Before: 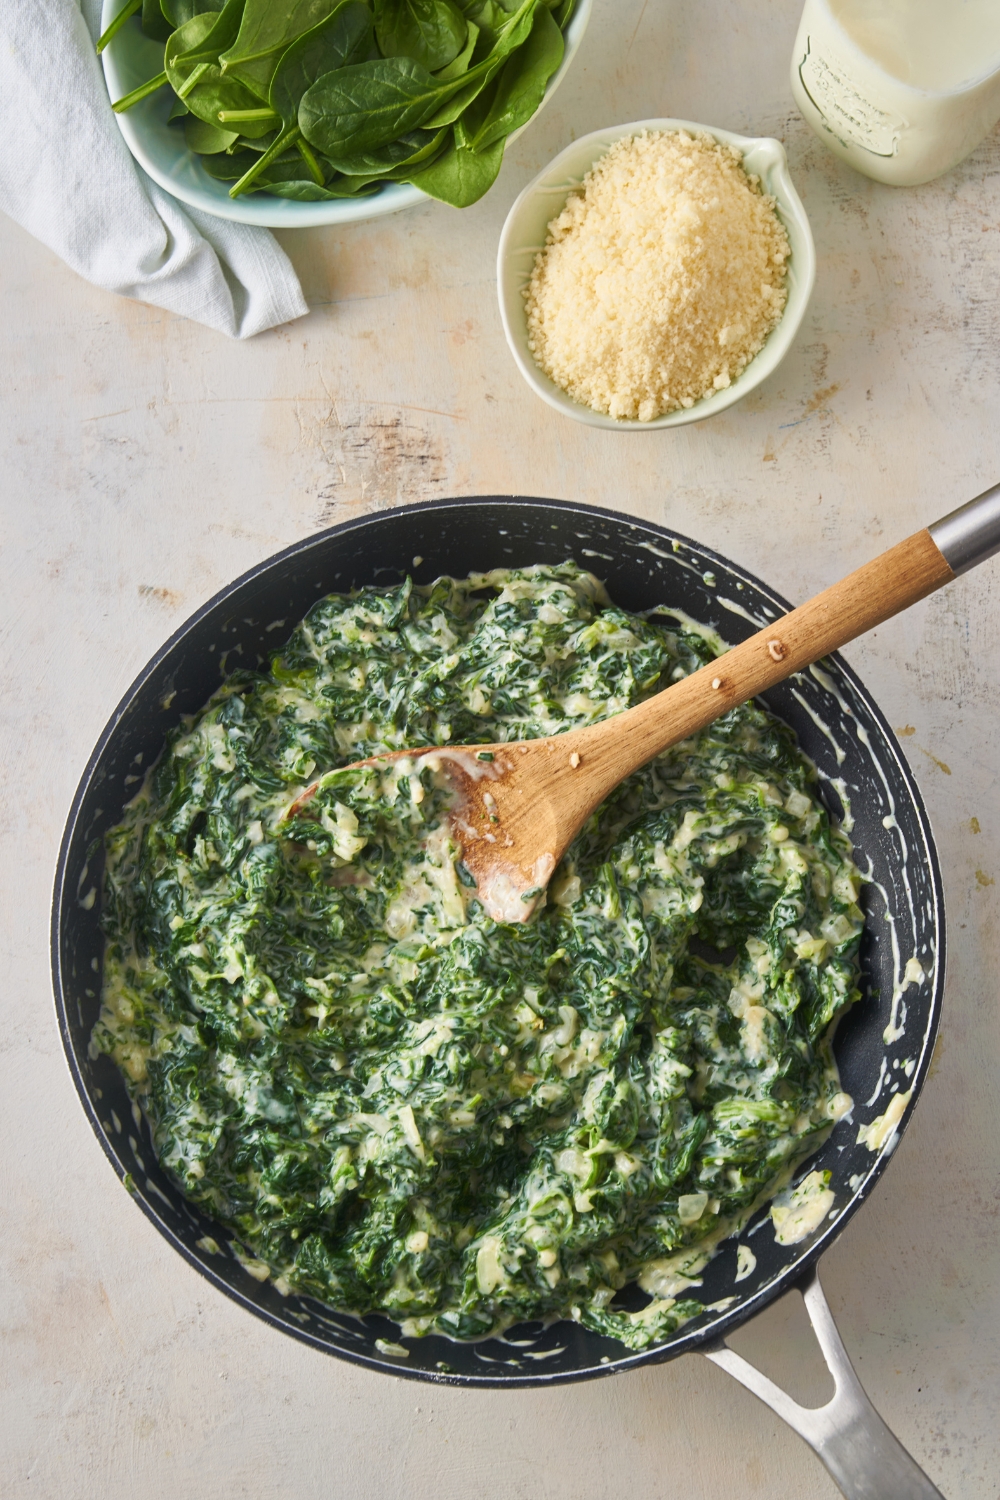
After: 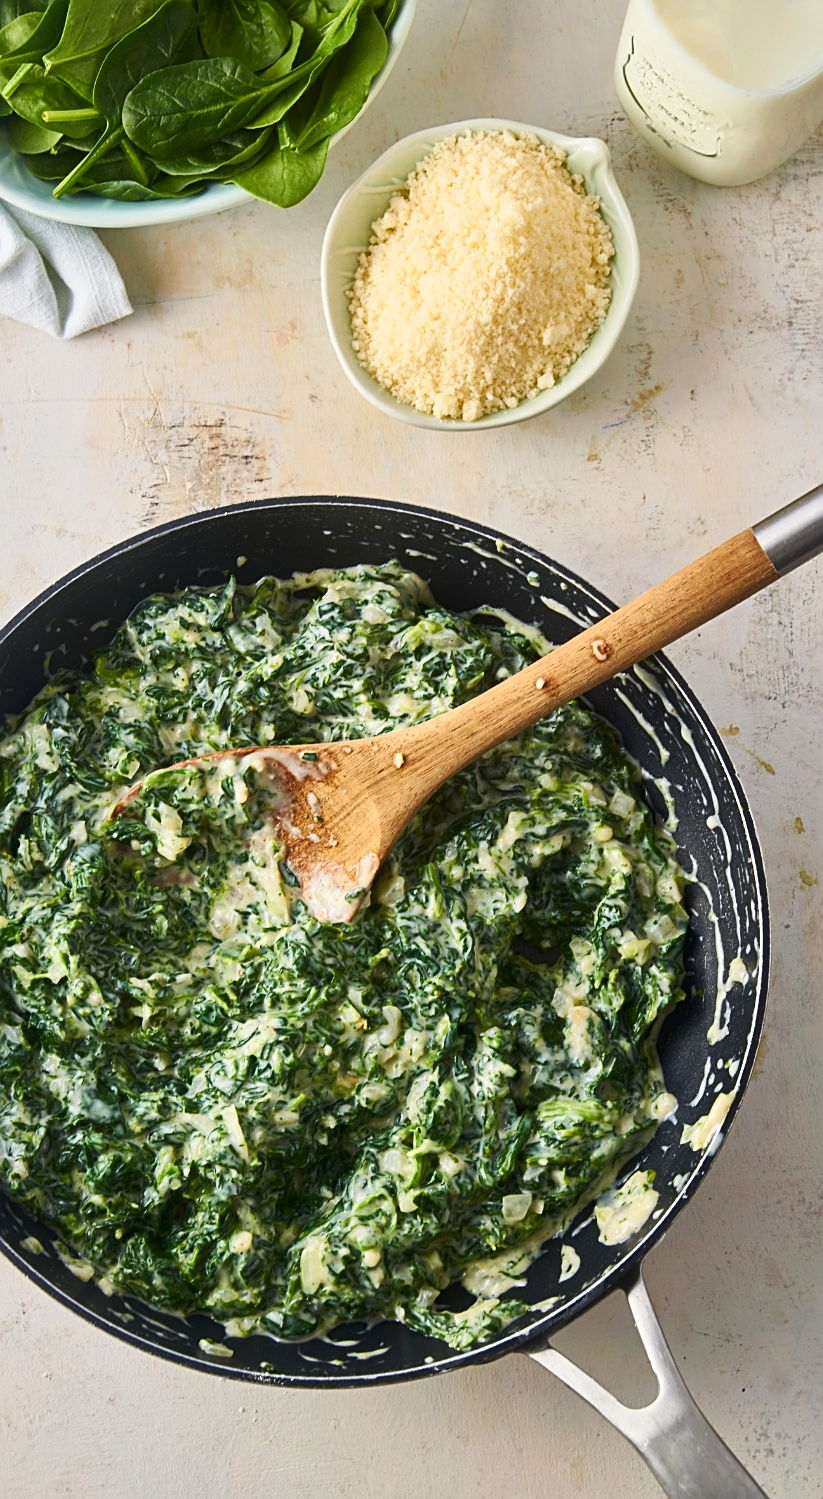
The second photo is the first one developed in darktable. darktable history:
contrast brightness saturation: contrast 0.151, brightness -0.013, saturation 0.095
tone equalizer: mask exposure compensation -0.511 EV
crop: left 17.66%, bottom 0.046%
sharpen: on, module defaults
